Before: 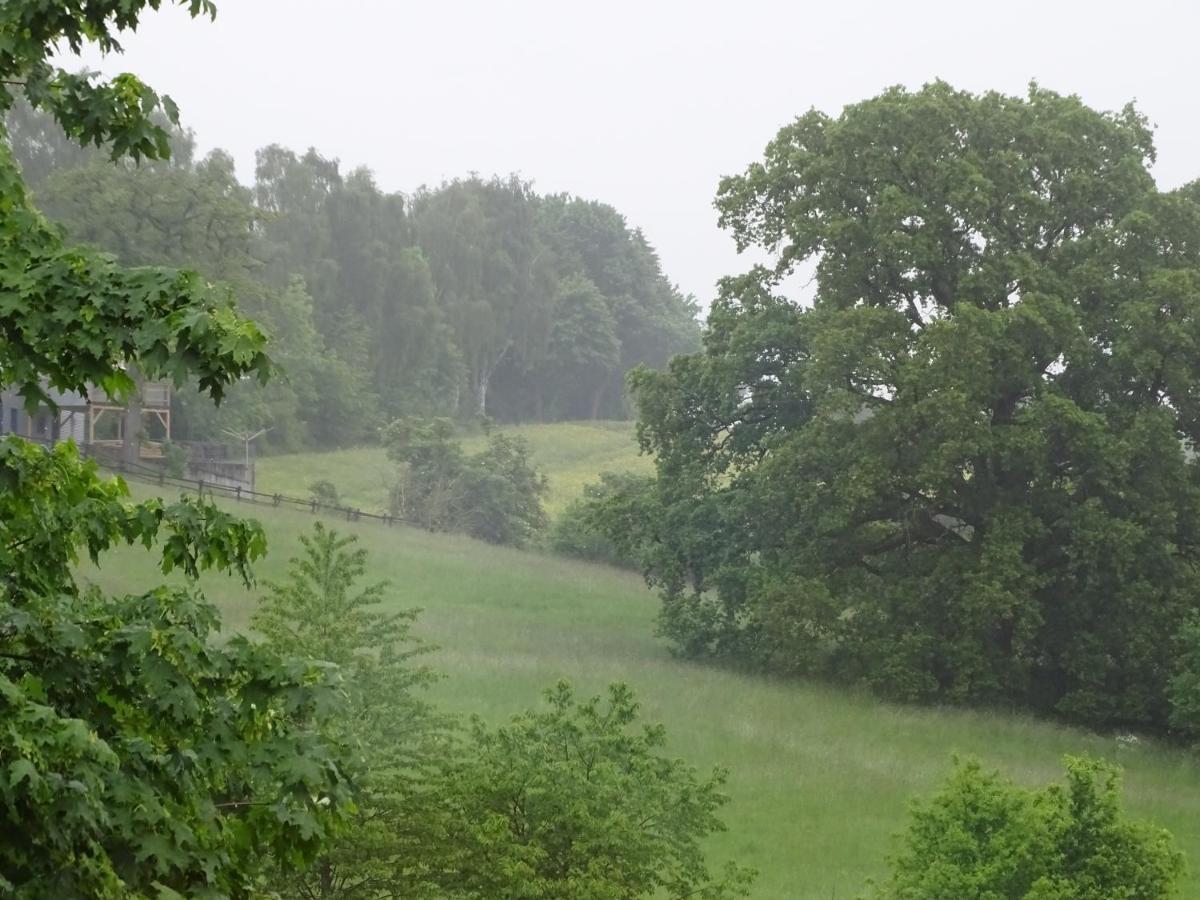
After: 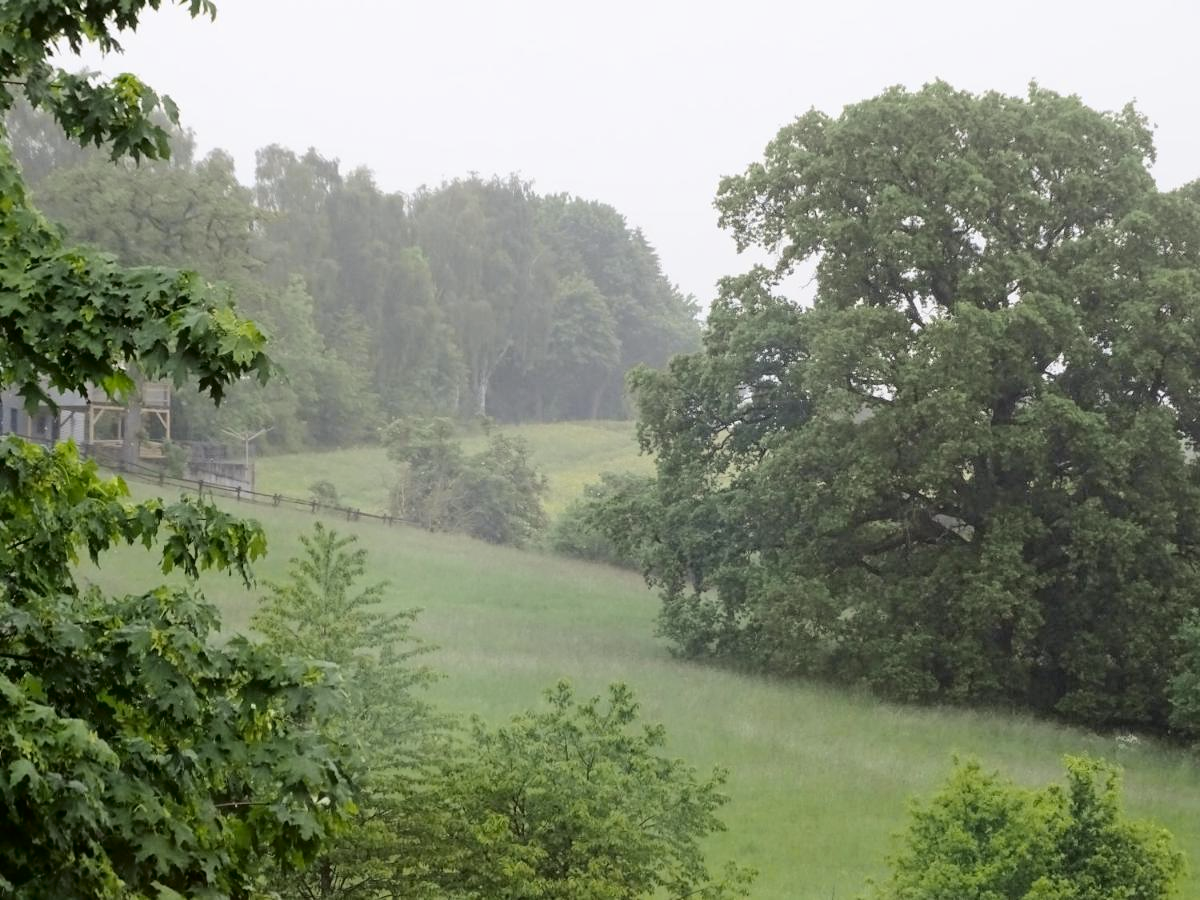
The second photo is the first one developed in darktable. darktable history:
tone curve: curves: ch0 [(0.003, 0) (0.066, 0.017) (0.163, 0.09) (0.264, 0.238) (0.395, 0.421) (0.517, 0.575) (0.633, 0.687) (0.791, 0.814) (1, 1)]; ch1 [(0, 0) (0.149, 0.17) (0.327, 0.339) (0.39, 0.403) (0.456, 0.463) (0.501, 0.502) (0.512, 0.507) (0.53, 0.533) (0.575, 0.592) (0.671, 0.655) (0.729, 0.679) (1, 1)]; ch2 [(0, 0) (0.337, 0.382) (0.464, 0.47) (0.501, 0.502) (0.527, 0.532) (0.563, 0.555) (0.615, 0.61) (0.663, 0.68) (1, 1)], color space Lab, independent channels, preserve colors none
